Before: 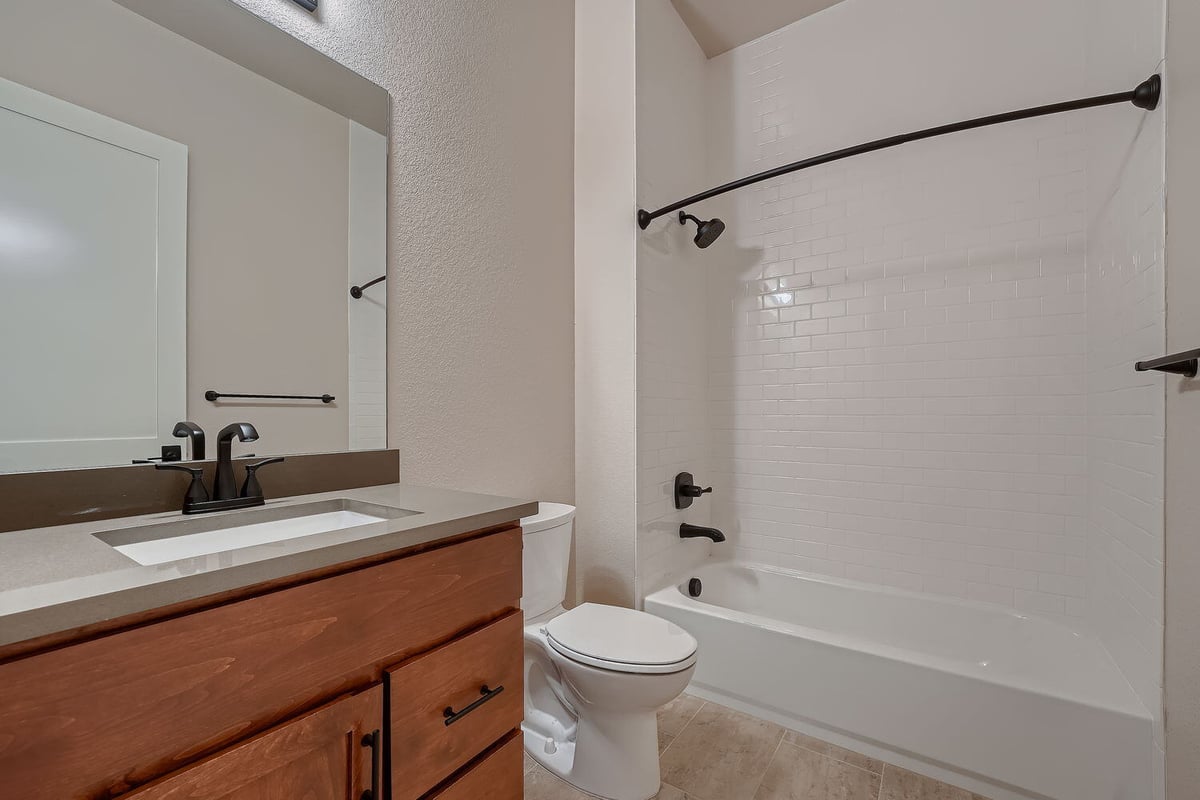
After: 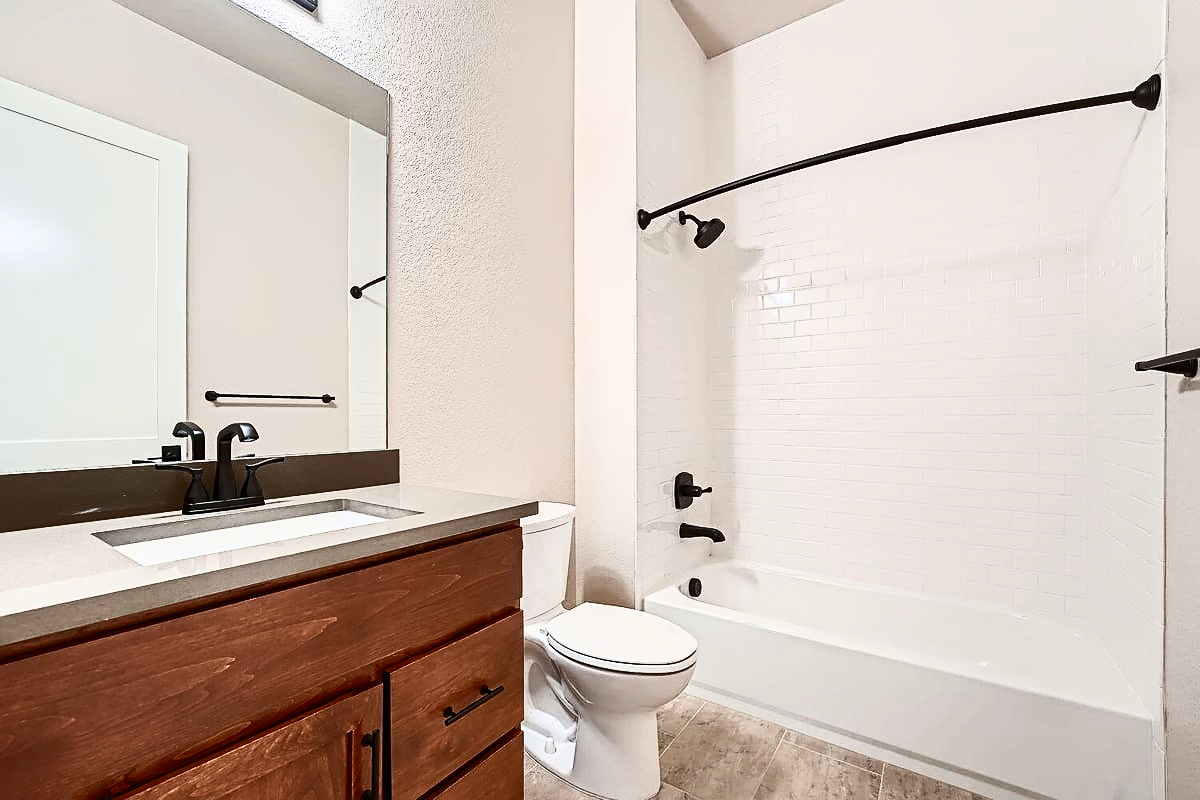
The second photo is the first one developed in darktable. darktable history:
contrast brightness saturation: contrast 0.62, brightness 0.34, saturation 0.14
sharpen: on, module defaults
